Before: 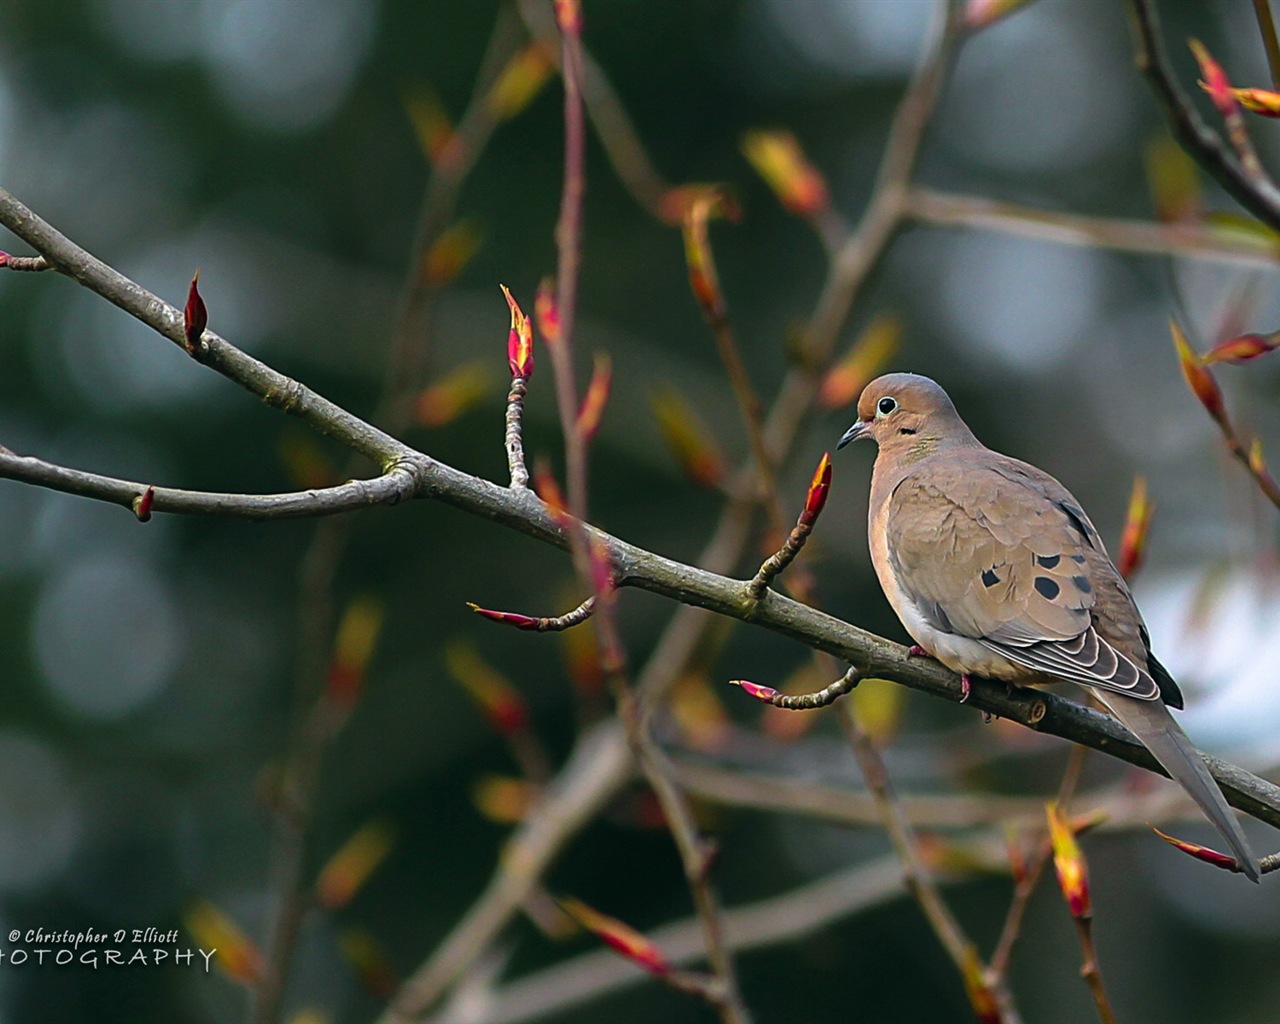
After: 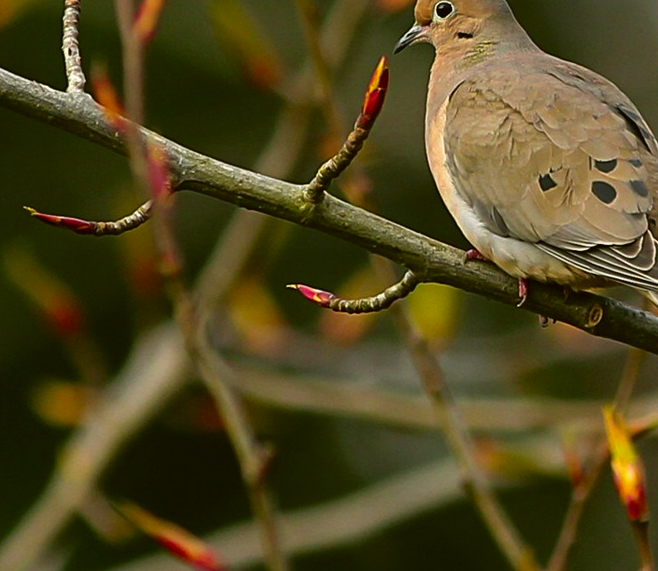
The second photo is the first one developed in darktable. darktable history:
crop: left 34.628%, top 38.743%, right 13.897%, bottom 5.419%
color correction: highlights a* -1.26, highlights b* 10.55, shadows a* 0.805, shadows b* 18.64
